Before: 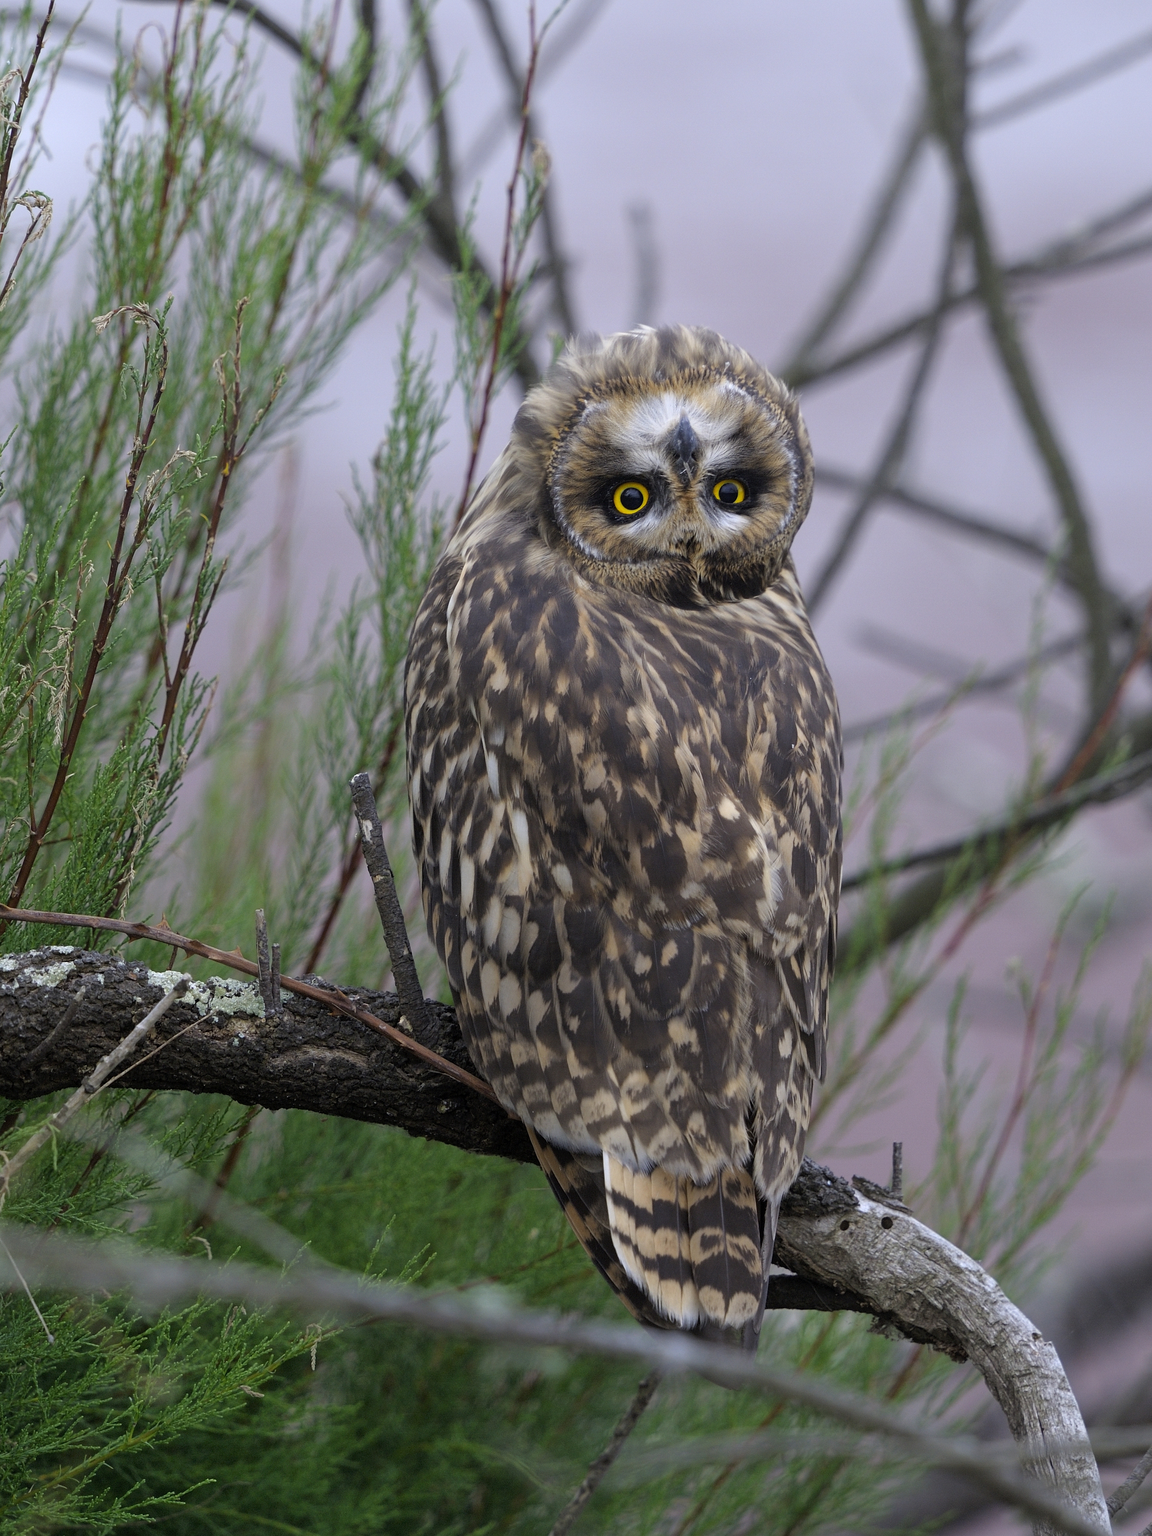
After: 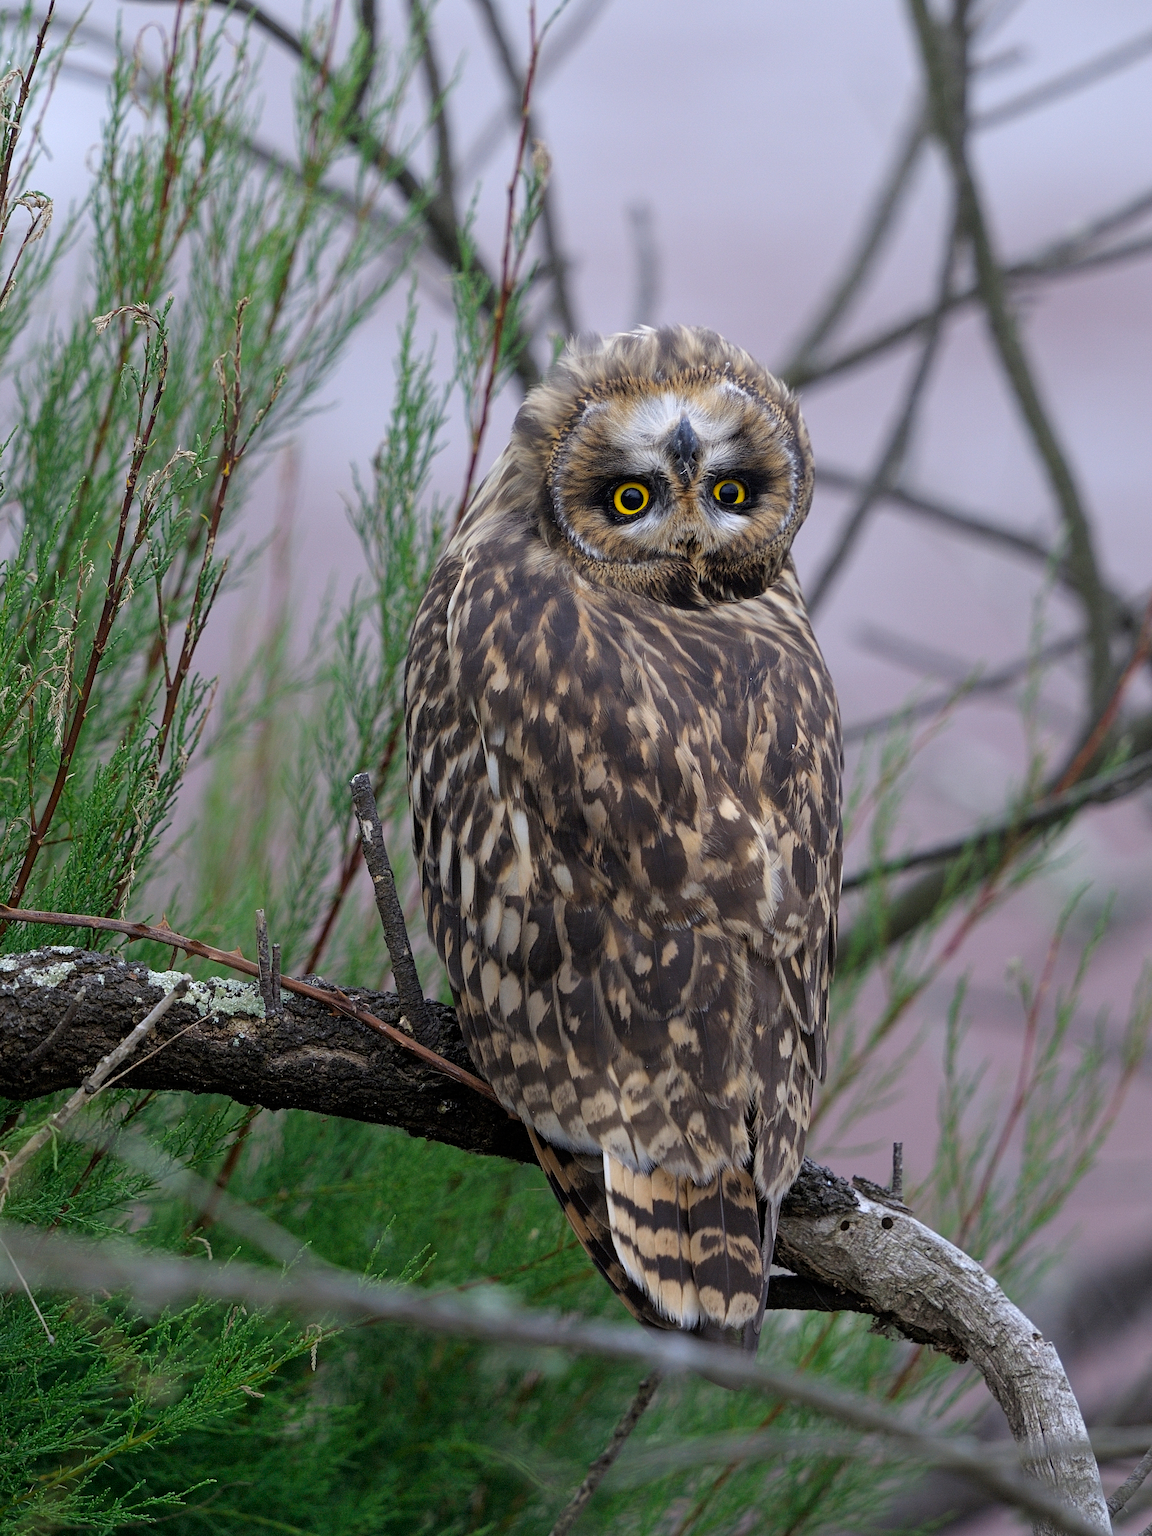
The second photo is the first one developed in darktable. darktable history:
contrast equalizer: y [[0.5, 0.5, 0.5, 0.512, 0.552, 0.62], [0.5 ×6], [0.5 ×4, 0.504, 0.553], [0 ×6], [0 ×6]]
